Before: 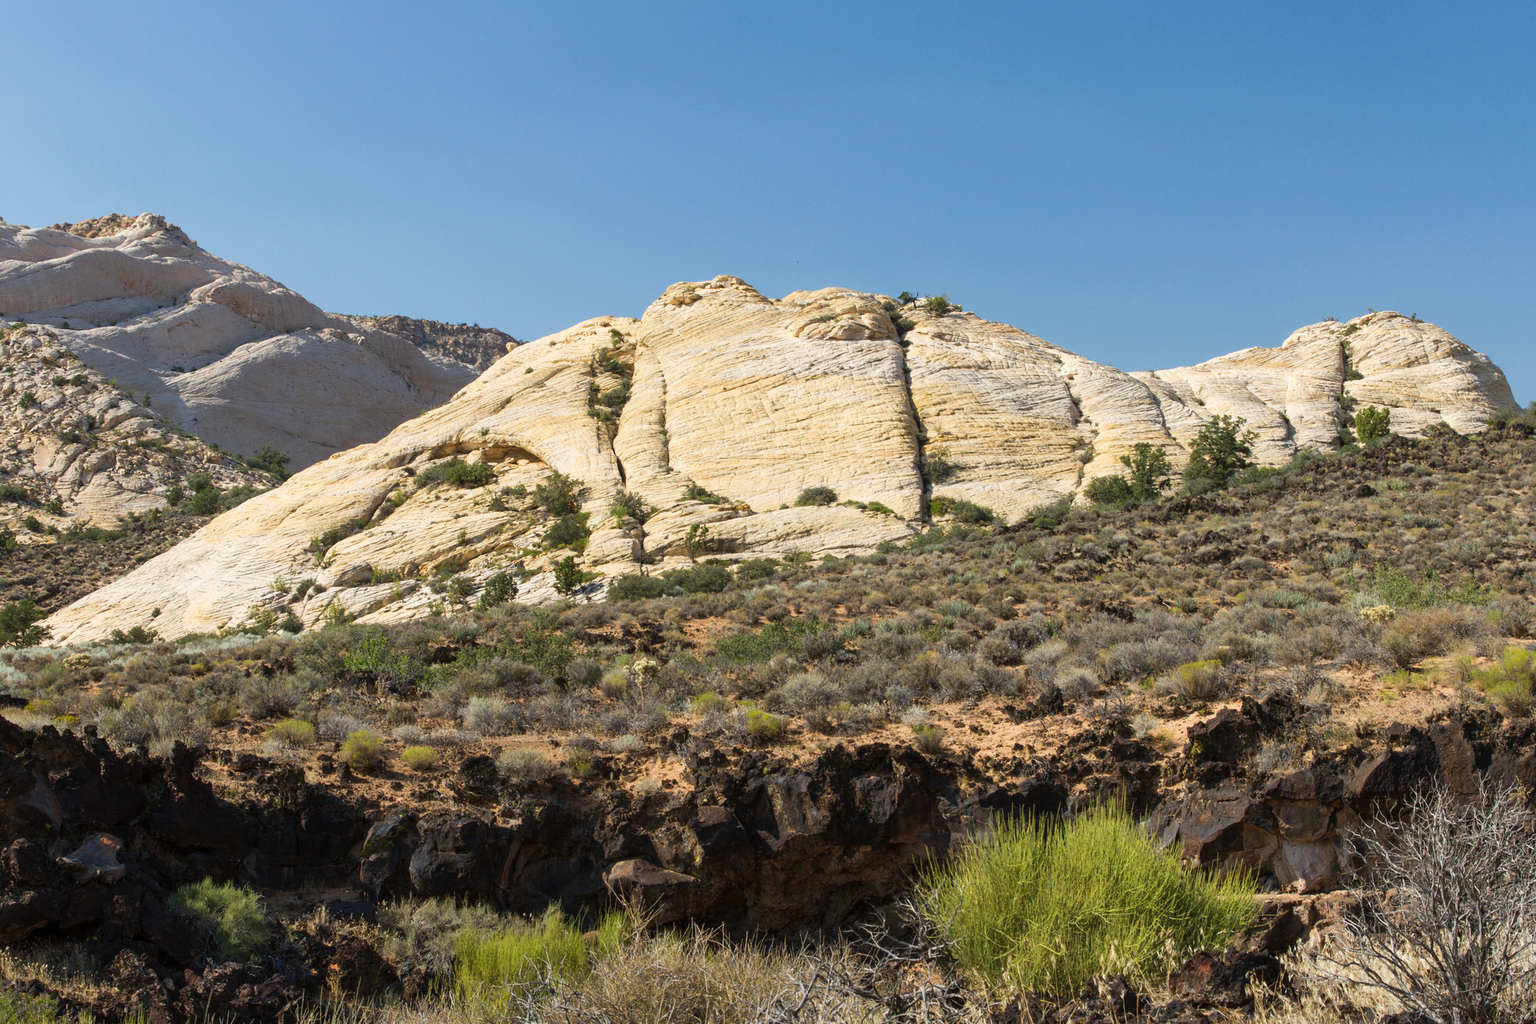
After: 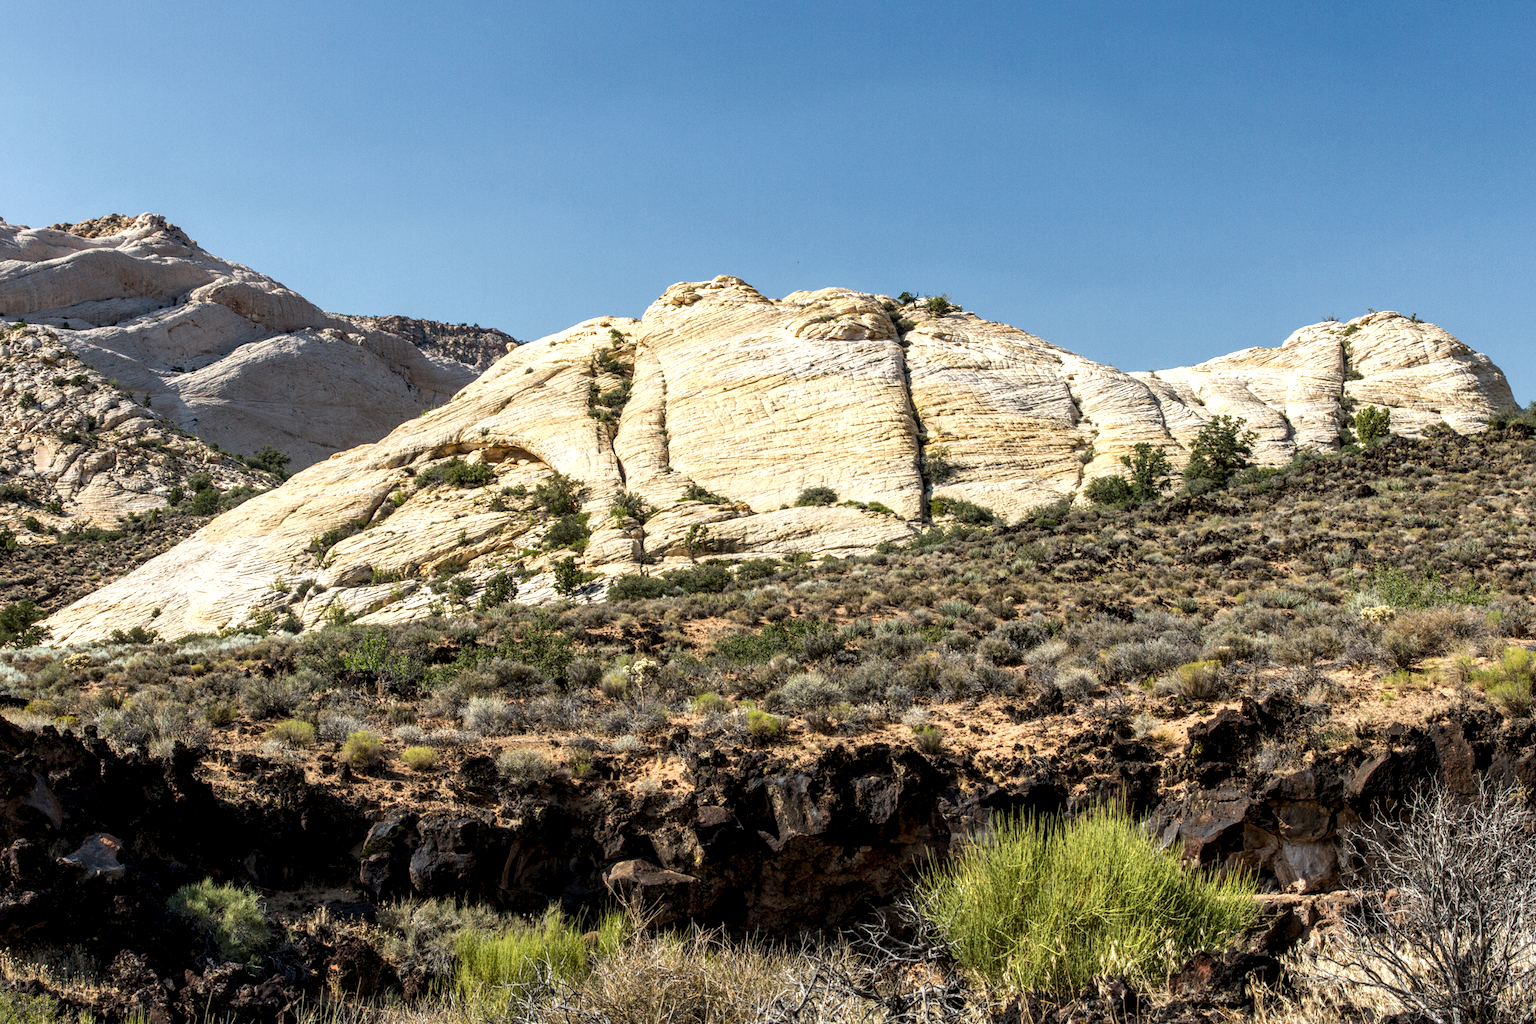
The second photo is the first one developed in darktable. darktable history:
local contrast: highlights 79%, shadows 56%, detail 174%, midtone range 0.422
